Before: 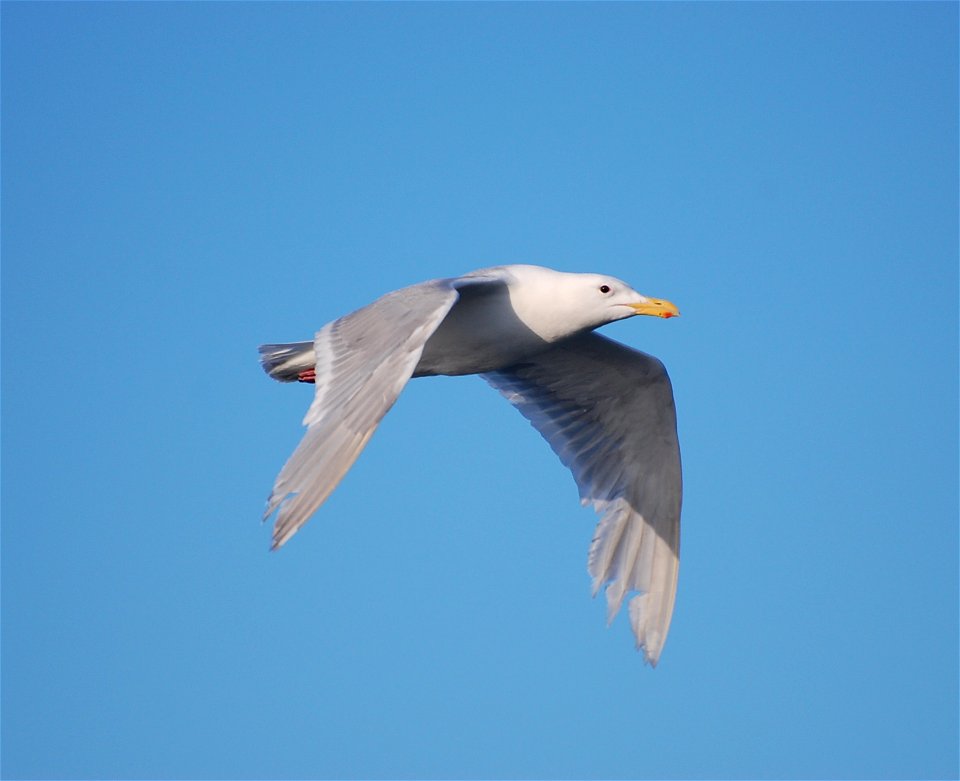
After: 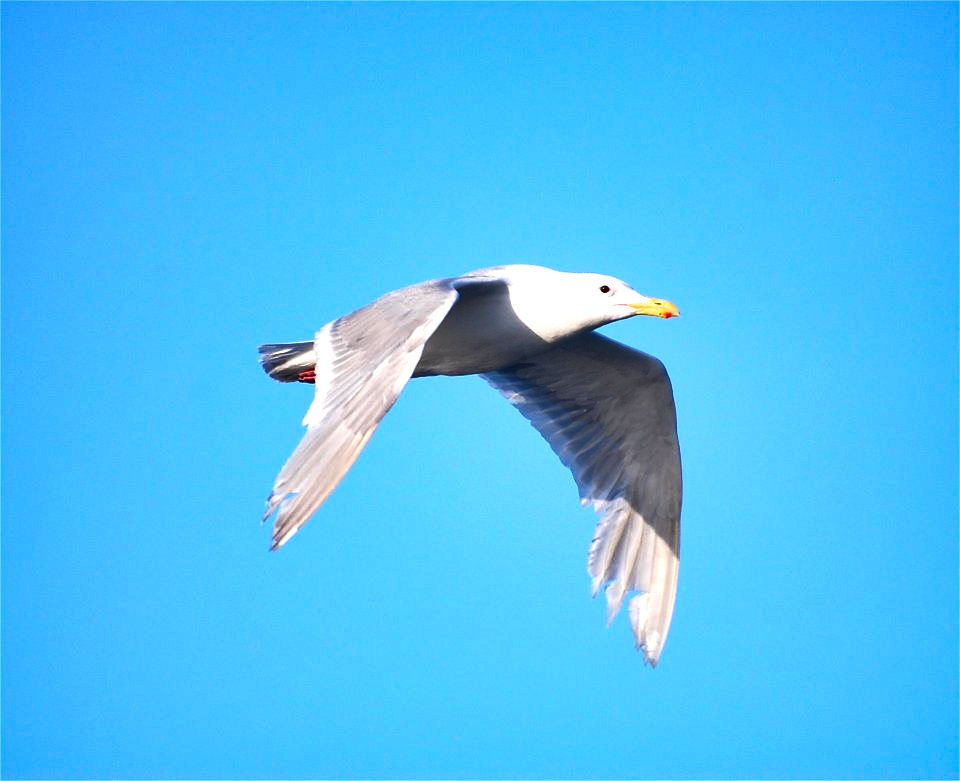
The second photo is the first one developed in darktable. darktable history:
exposure: black level correction 0.001, exposure 1 EV, compensate highlight preservation false
shadows and highlights: low approximation 0.01, soften with gaussian
